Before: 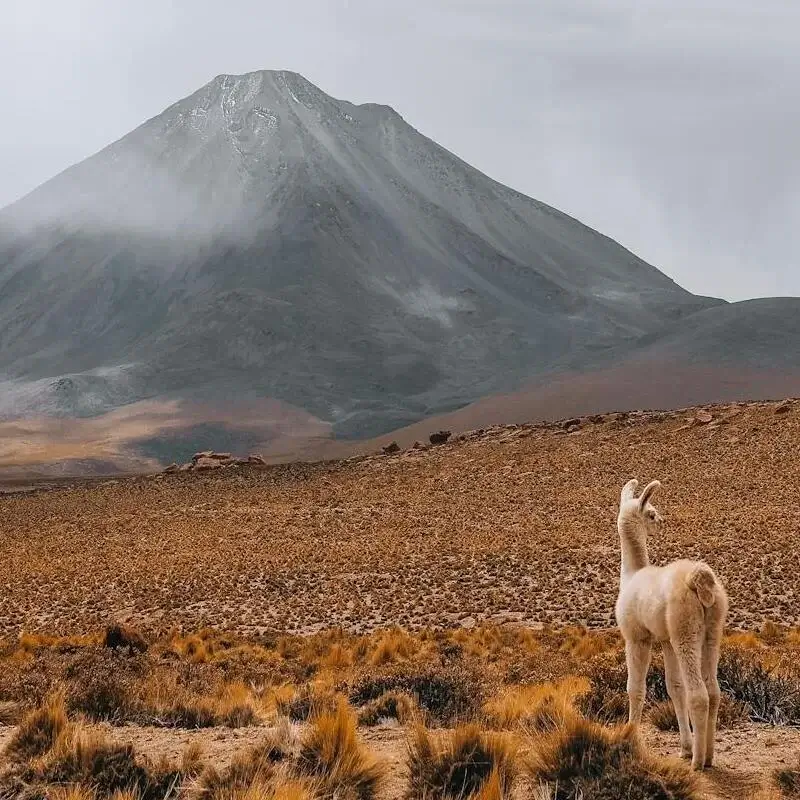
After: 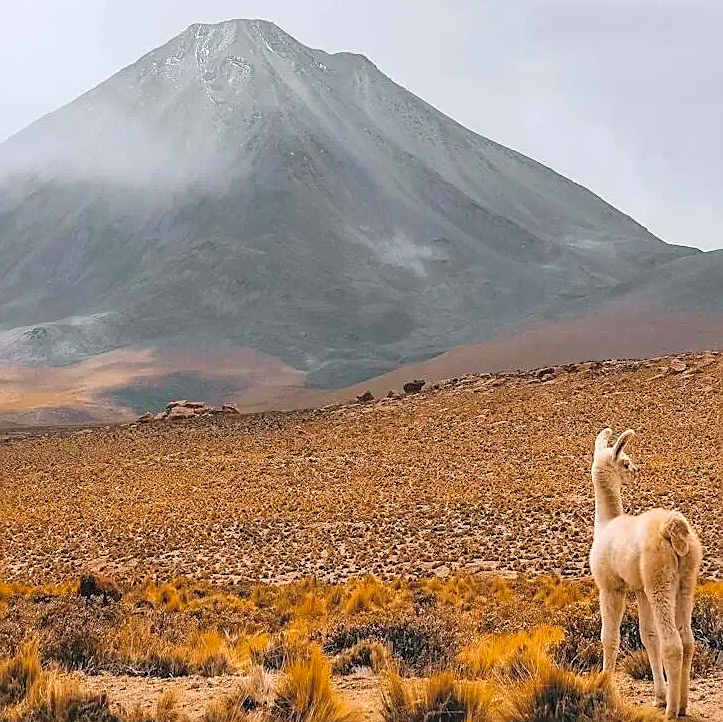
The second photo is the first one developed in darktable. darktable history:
contrast brightness saturation: brightness 0.151
sharpen: on, module defaults
crop: left 3.258%, top 6.418%, right 6.3%, bottom 3.312%
color balance rgb: shadows lift › luminance -9.174%, perceptual saturation grading › global saturation 25.275%, perceptual brilliance grading › highlights 11.437%, contrast -10.522%
